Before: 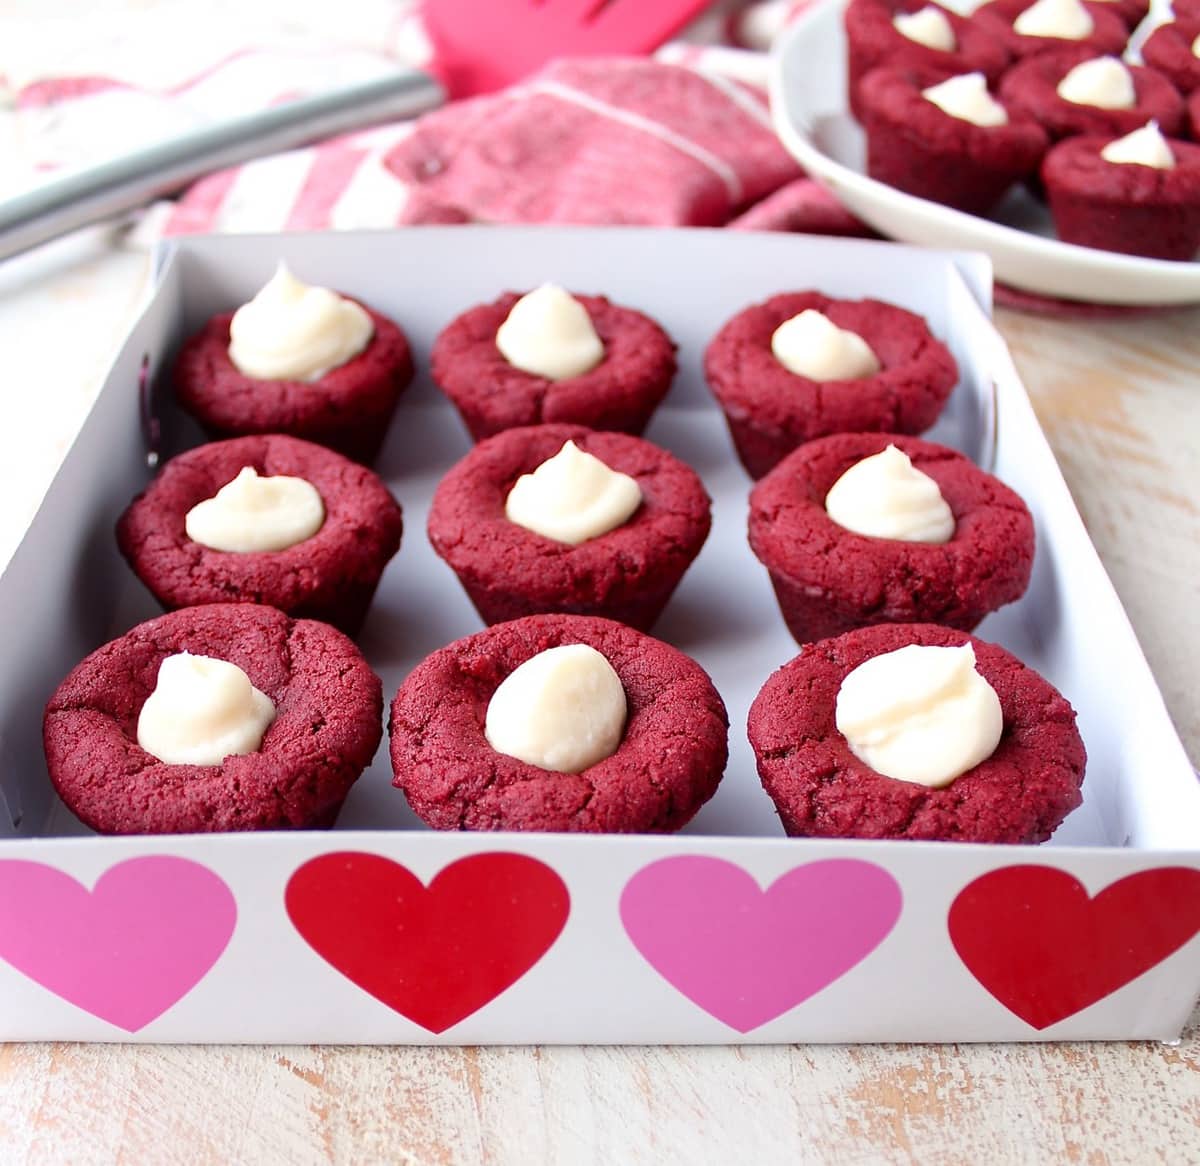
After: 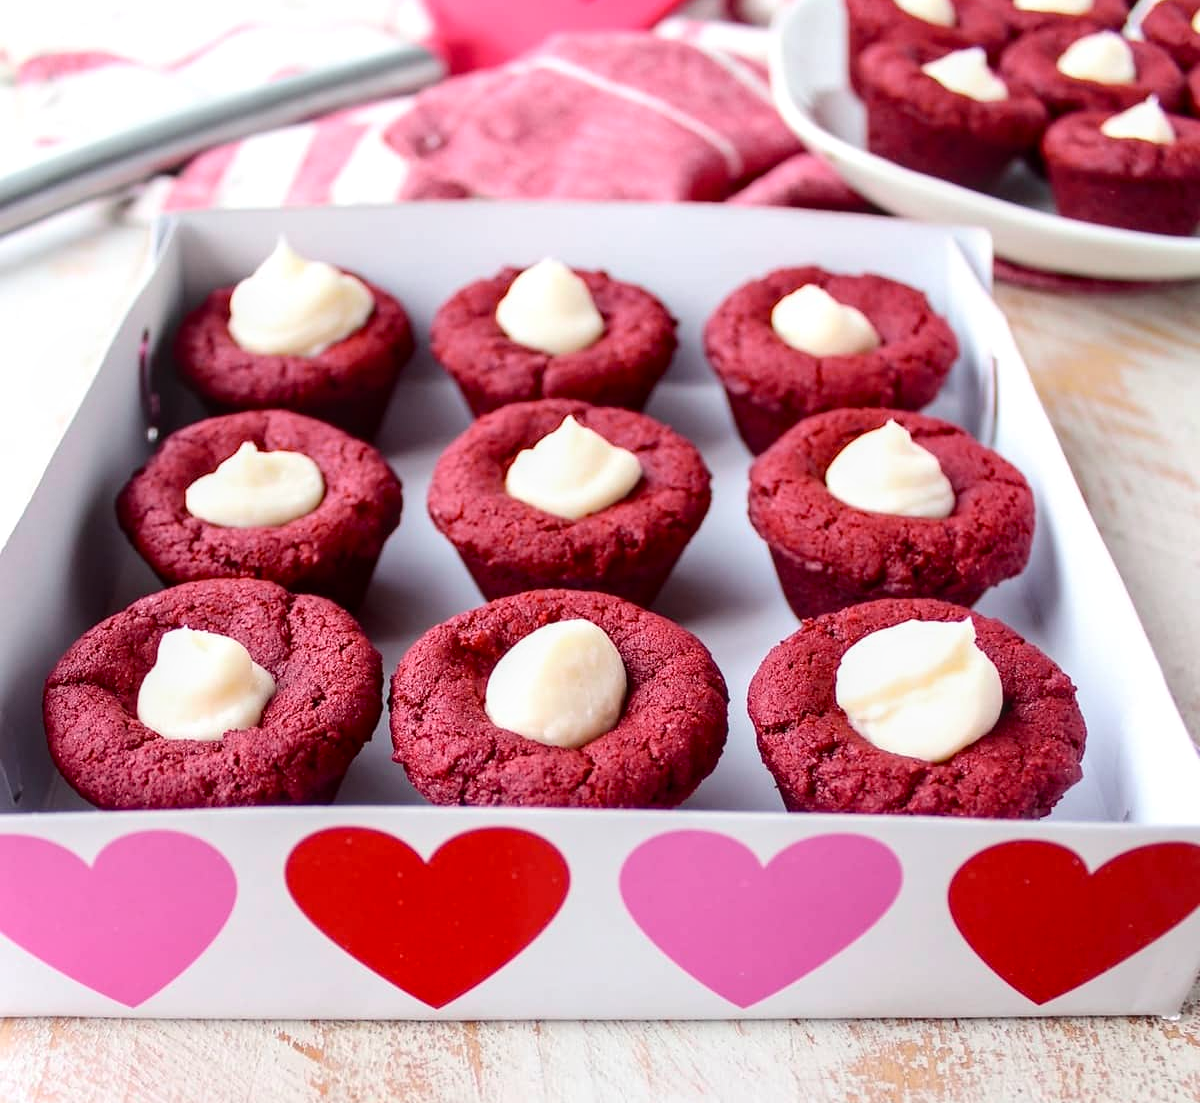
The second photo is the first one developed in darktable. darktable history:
tone curve: curves: ch0 [(0, 0.003) (0.117, 0.101) (0.257, 0.246) (0.408, 0.432) (0.611, 0.653) (0.824, 0.846) (1, 1)]; ch1 [(0, 0) (0.227, 0.197) (0.405, 0.421) (0.501, 0.501) (0.522, 0.53) (0.563, 0.572) (0.589, 0.611) (0.699, 0.709) (0.976, 0.992)]; ch2 [(0, 0) (0.208, 0.176) (0.377, 0.38) (0.5, 0.5) (0.537, 0.534) (0.571, 0.576) (0.681, 0.746) (1, 1)], color space Lab, independent channels, preserve colors none
crop and rotate: top 2.19%, bottom 3.13%
local contrast: on, module defaults
